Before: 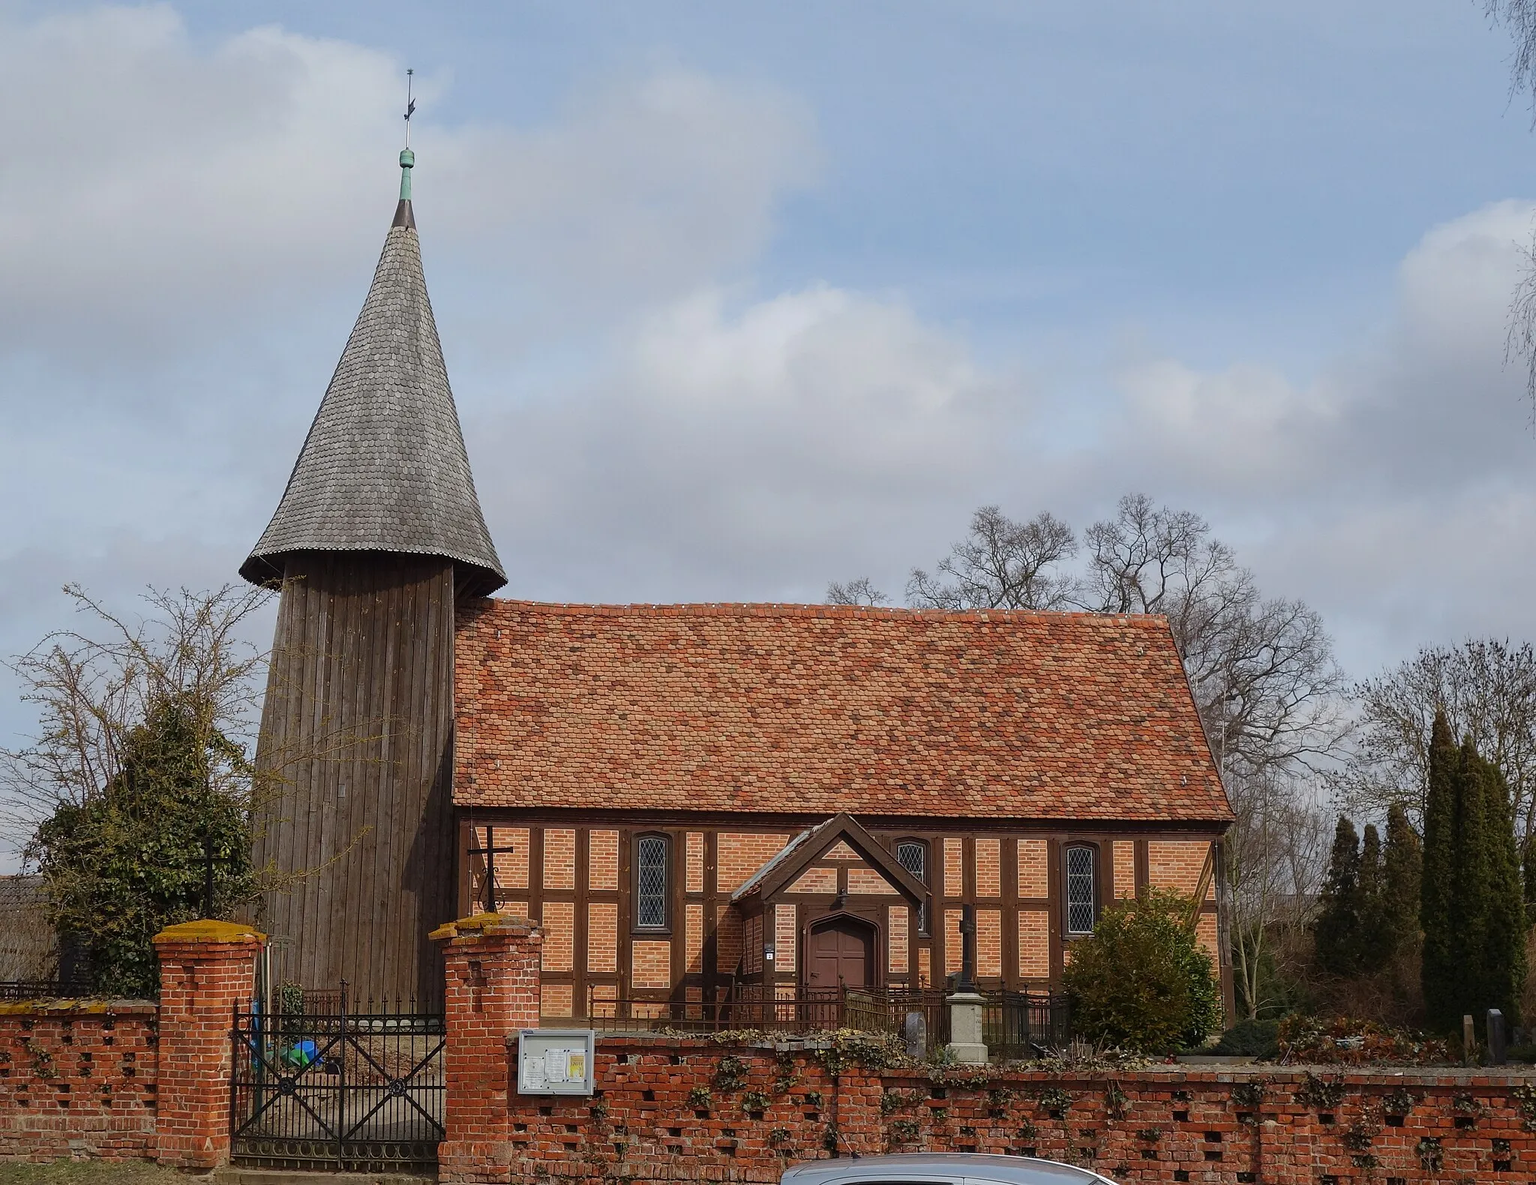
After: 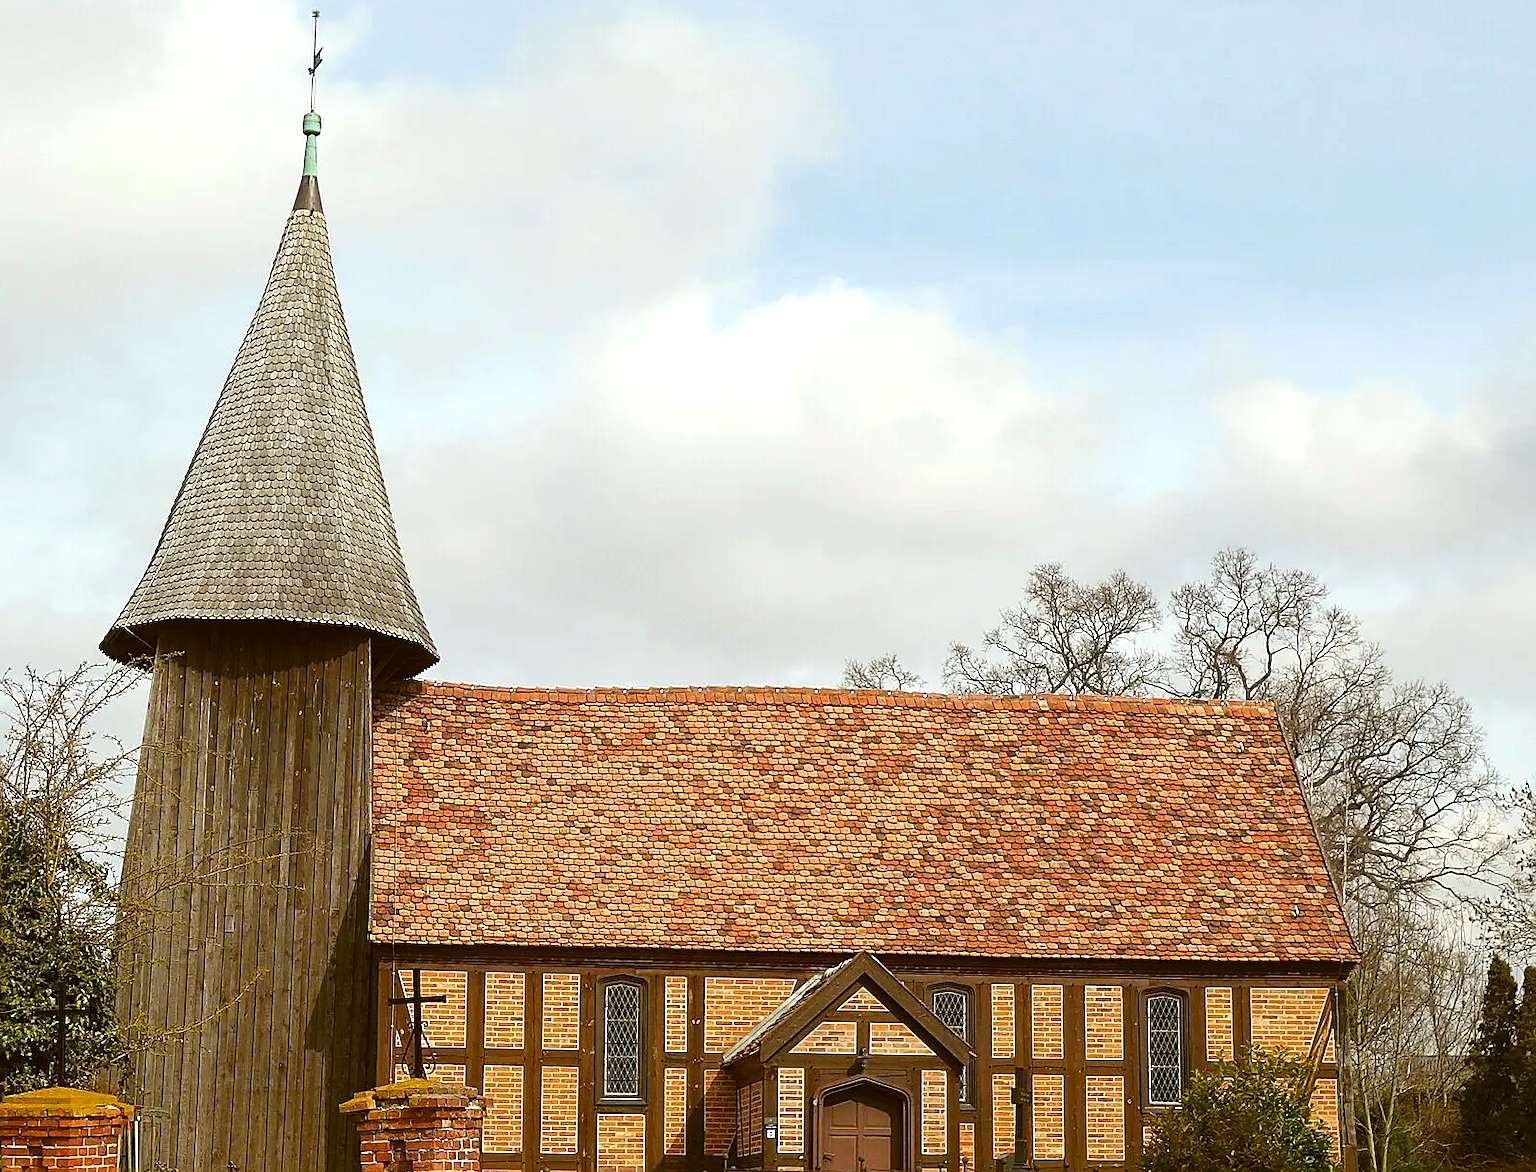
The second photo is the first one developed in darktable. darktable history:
crop and rotate: left 10.481%, top 5.136%, right 10.483%, bottom 16.673%
sharpen: on, module defaults
levels: levels [0, 0.394, 0.787]
color correction: highlights a* -1.7, highlights b* 10.32, shadows a* 0.677, shadows b* 19.6
exposure: exposure -0.018 EV, compensate highlight preservation false
